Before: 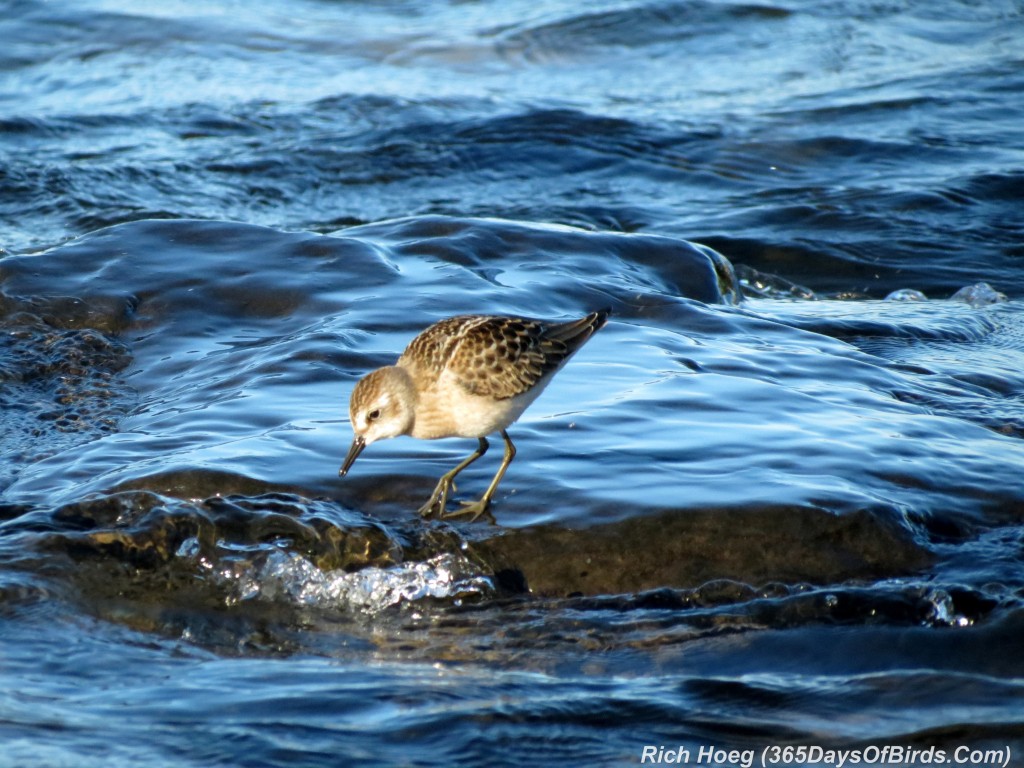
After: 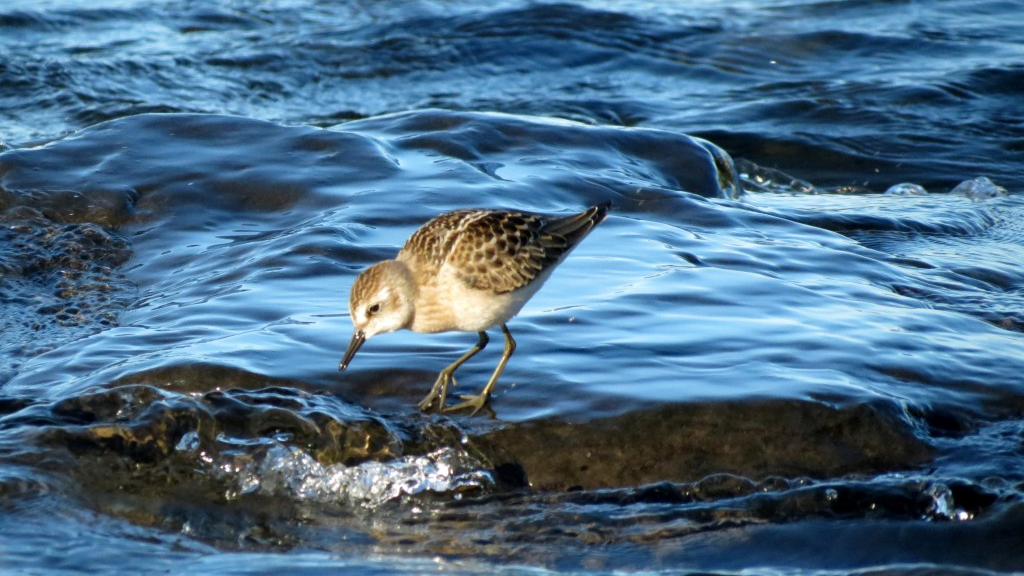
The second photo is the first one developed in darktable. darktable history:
crop: top 13.819%, bottom 11.169%
shadows and highlights: radius 125.46, shadows 30.51, highlights -30.51, low approximation 0.01, soften with gaussian
